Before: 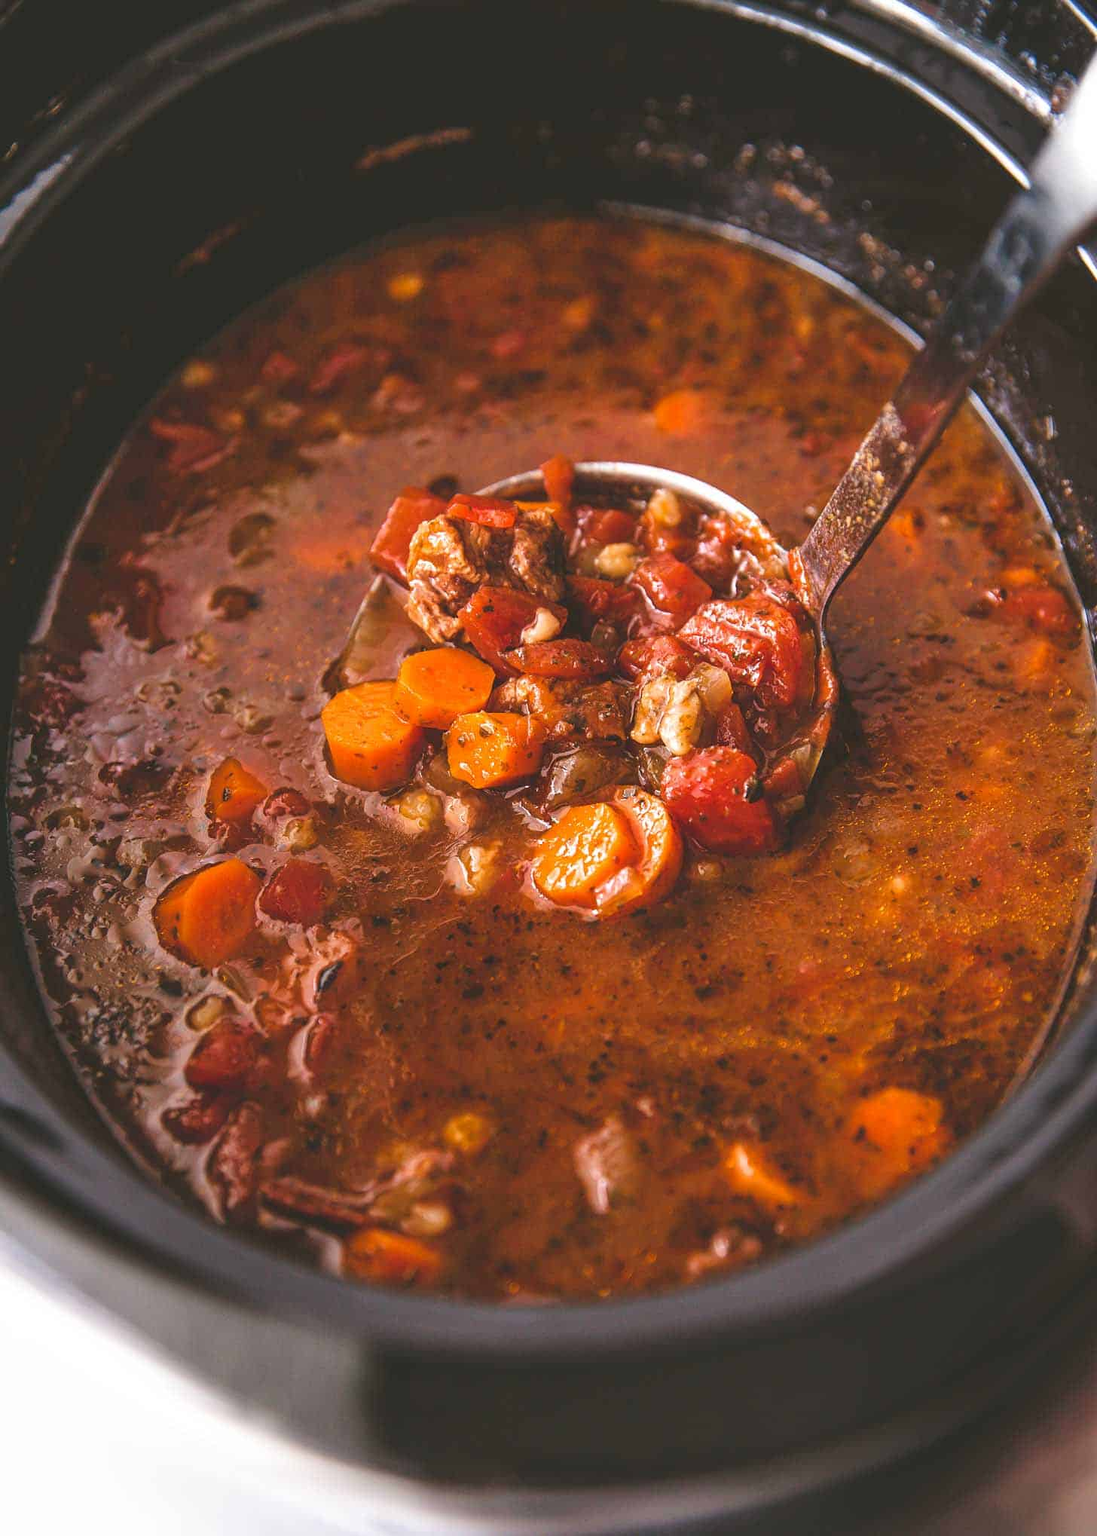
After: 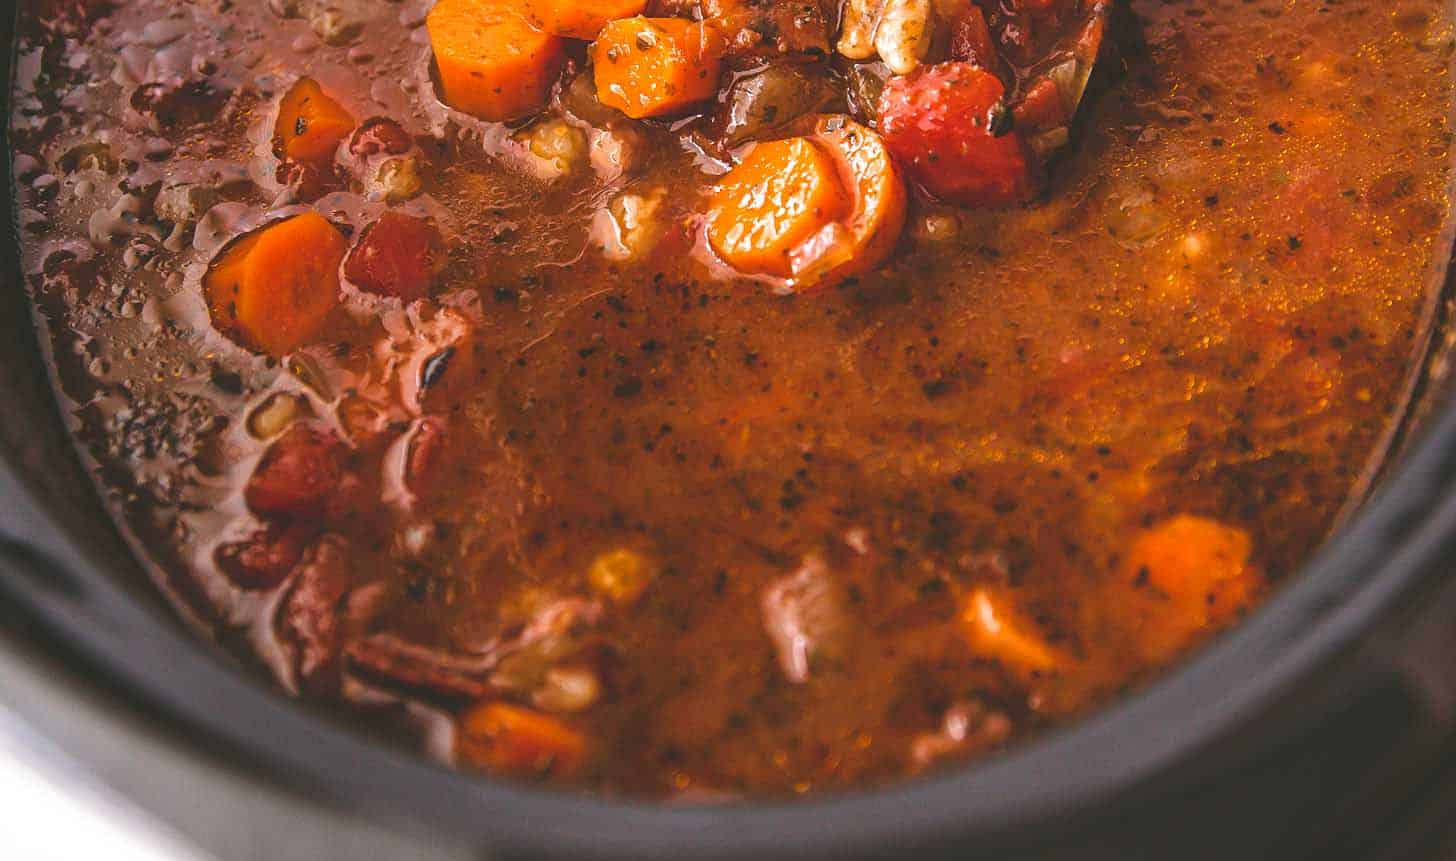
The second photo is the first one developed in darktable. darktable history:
crop: top 45.554%, bottom 12.182%
